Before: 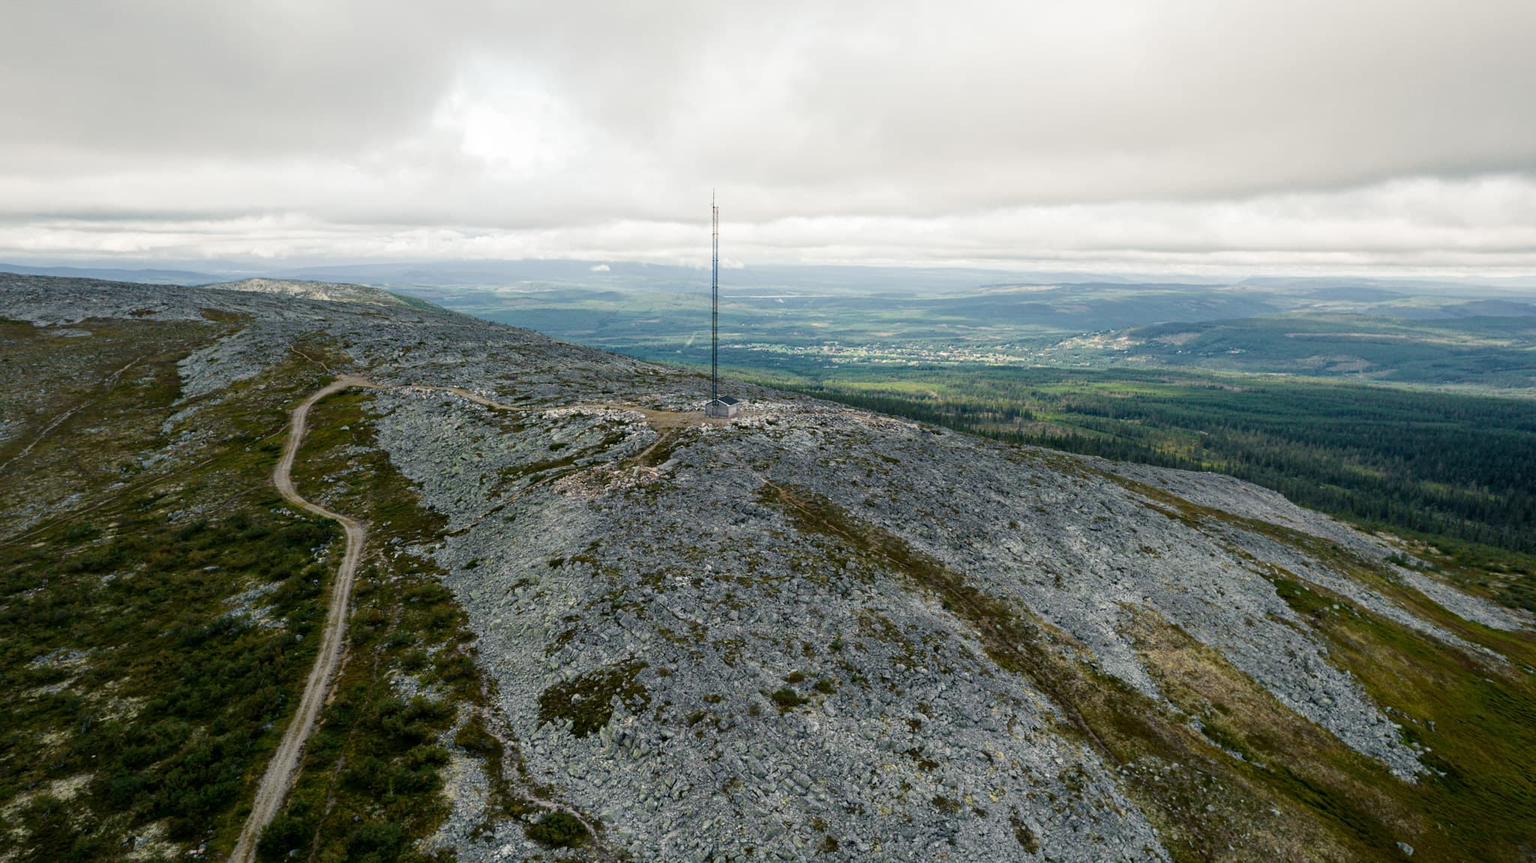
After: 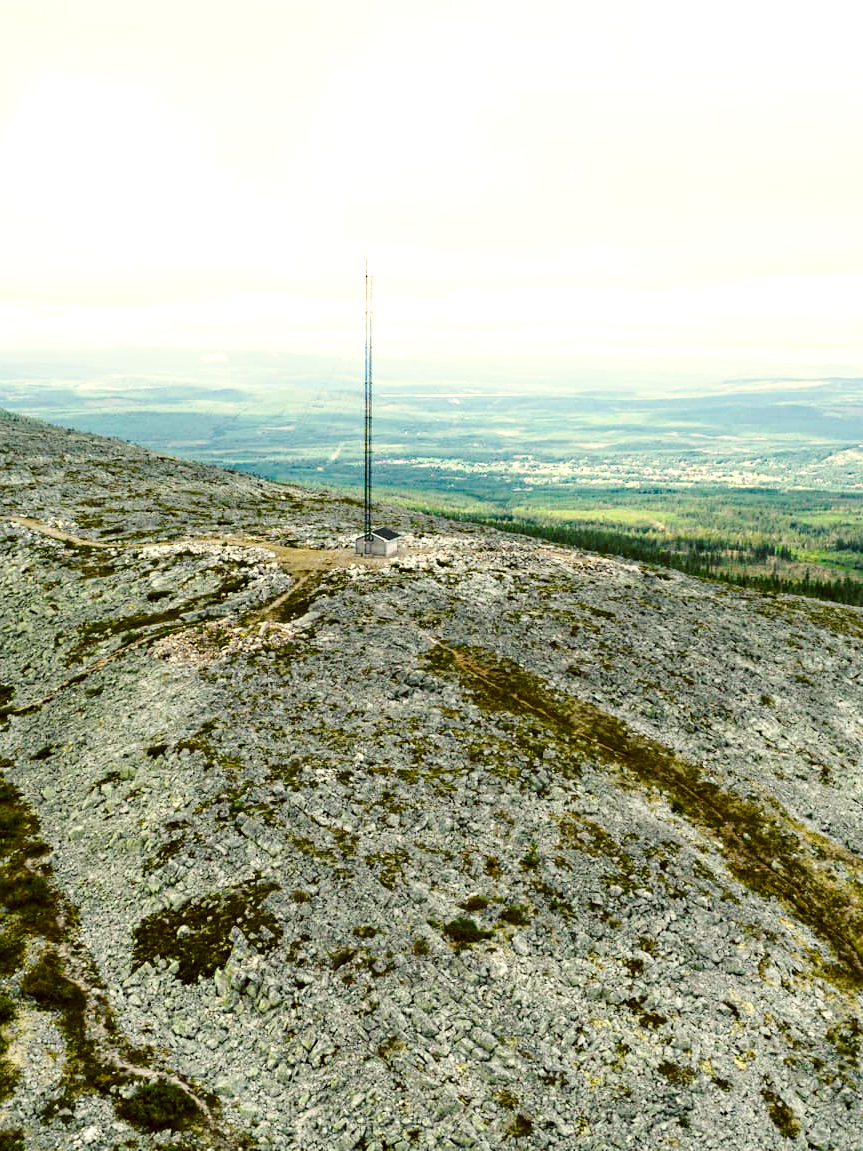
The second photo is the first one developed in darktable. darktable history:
levels: levels [0.016, 0.484, 0.953]
tone equalizer: on, module defaults
haze removal: compatibility mode true, adaptive false
shadows and highlights: radius 93.07, shadows -14.46, white point adjustment 0.23, highlights 31.48, compress 48.23%, highlights color adjustment 52.79%, soften with gaussian
crop: left 28.583%, right 29.231%
color correction: highlights a* -1.43, highlights b* 10.12, shadows a* 0.395, shadows b* 19.35
exposure: exposure 0.128 EV, compensate highlight preservation false
base curve: curves: ch0 [(0, 0) (0.028, 0.03) (0.121, 0.232) (0.46, 0.748) (0.859, 0.968) (1, 1)], preserve colors none
